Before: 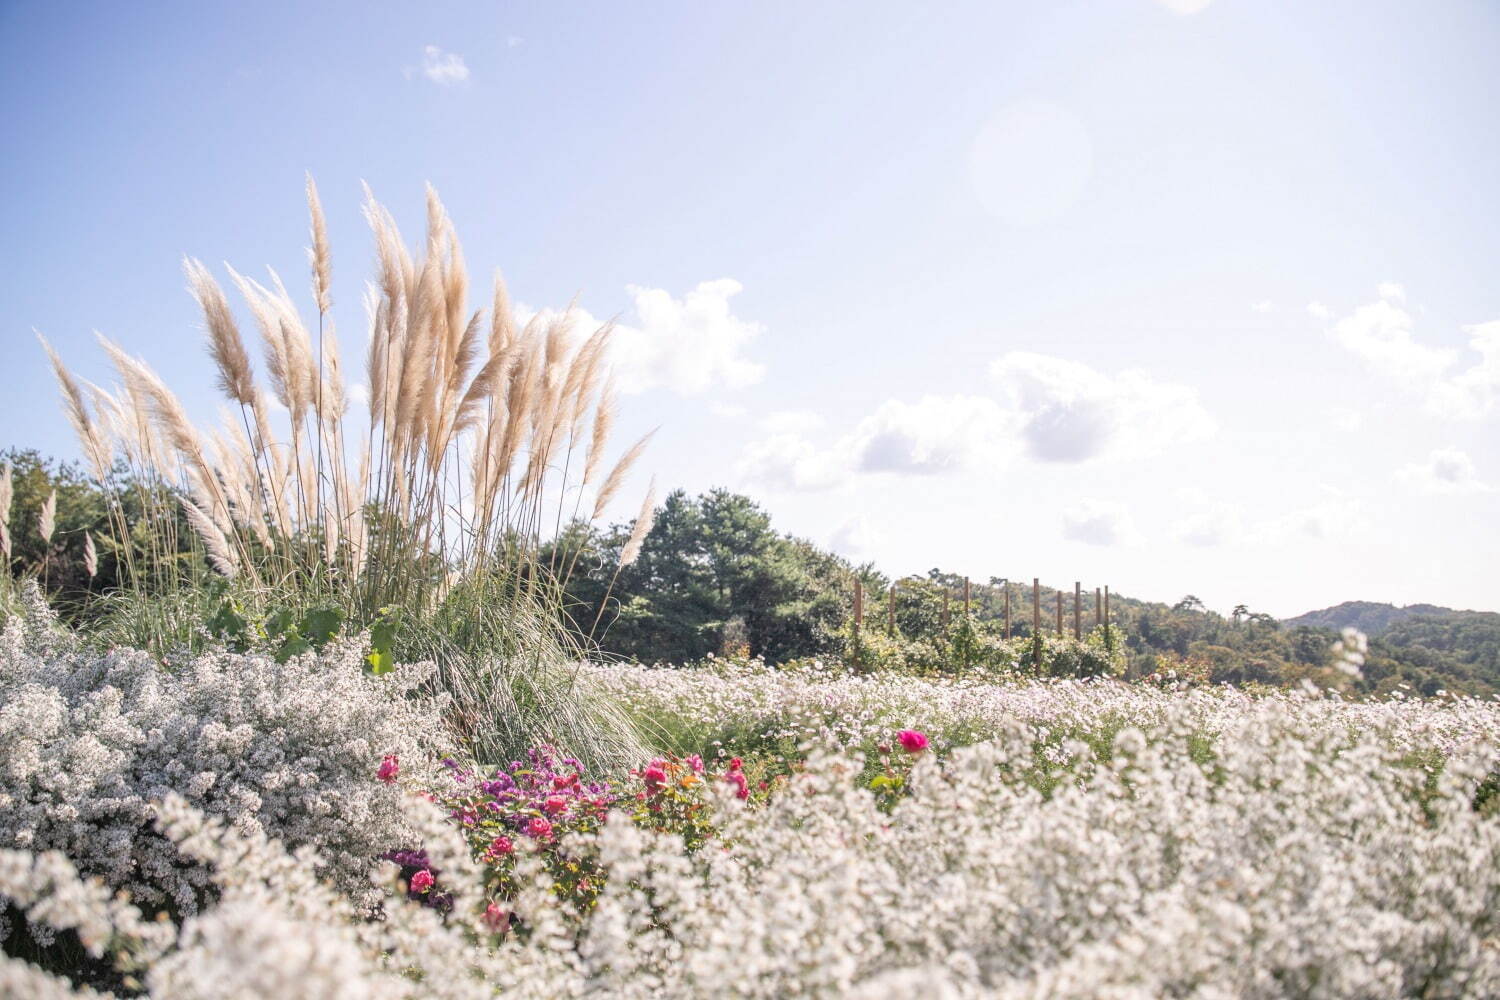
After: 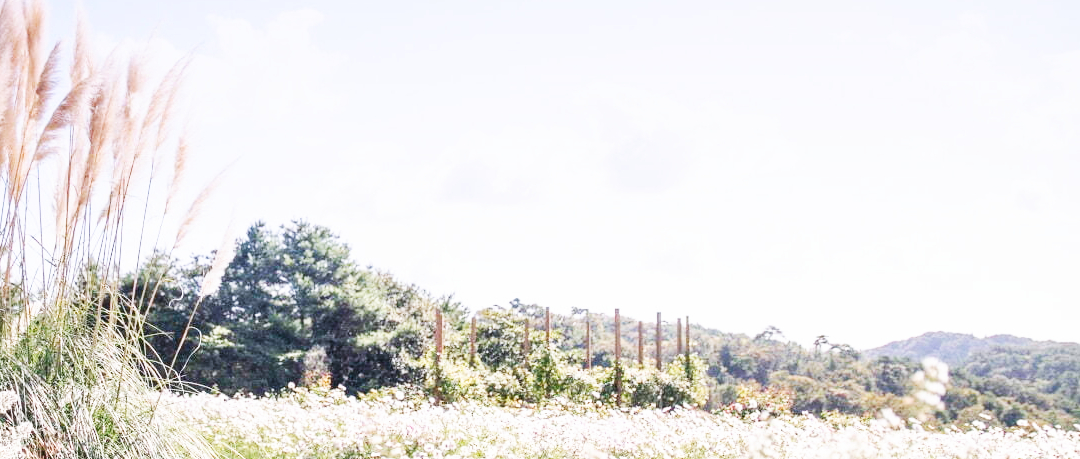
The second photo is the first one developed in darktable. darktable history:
crop and rotate: left 27.938%, top 27.046%, bottom 27.046%
graduated density: hue 238.83°, saturation 50%
base curve: curves: ch0 [(0, 0) (0.007, 0.004) (0.027, 0.03) (0.046, 0.07) (0.207, 0.54) (0.442, 0.872) (0.673, 0.972) (1, 1)], preserve colors none
